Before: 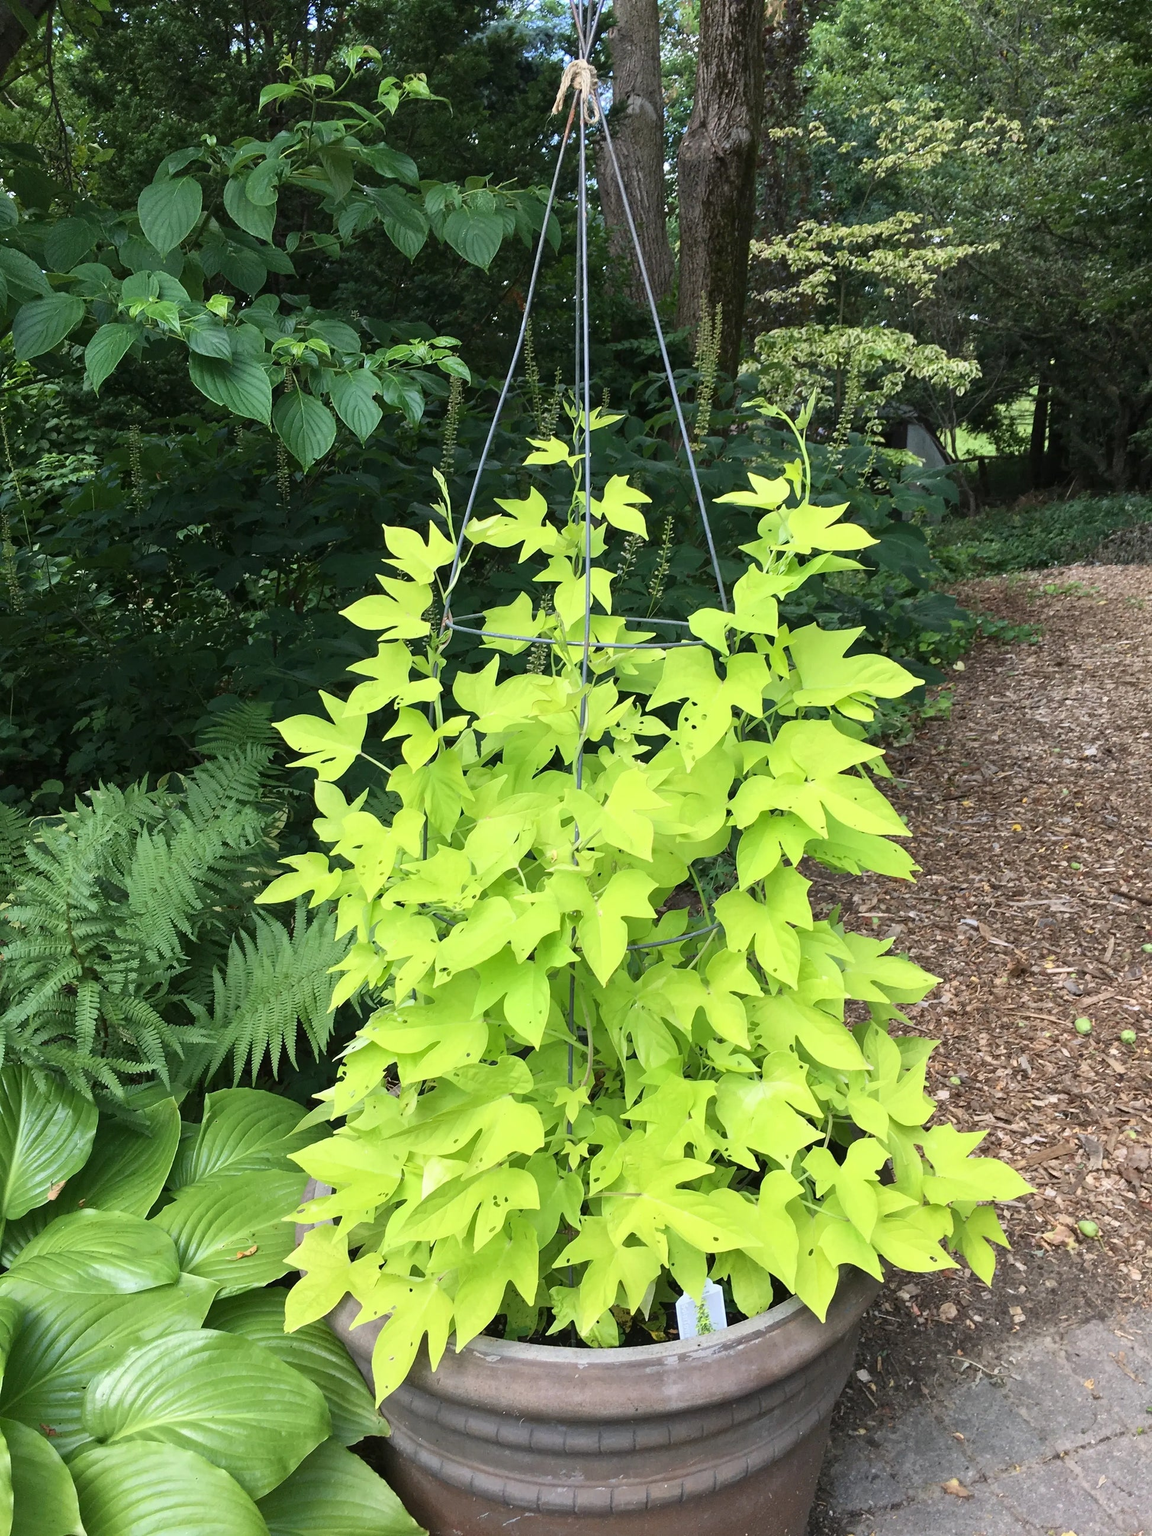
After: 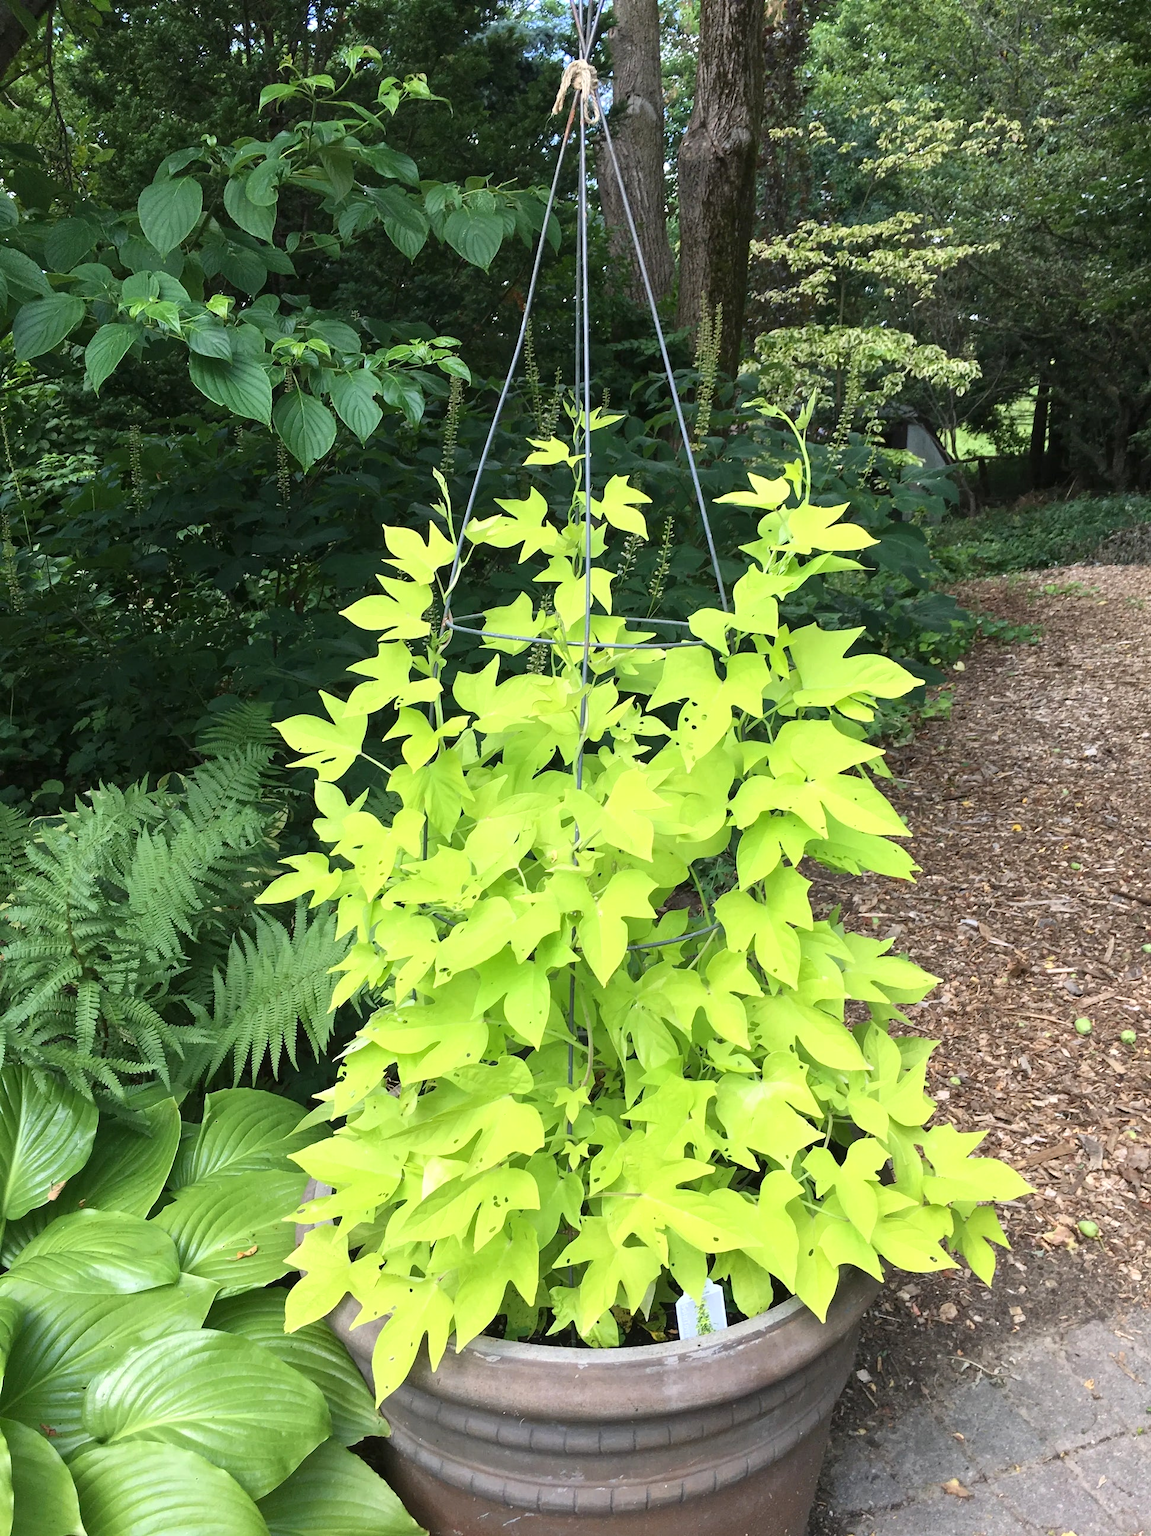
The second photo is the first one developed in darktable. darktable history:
tone equalizer: on, module defaults
exposure: exposure 0.2 EV, compensate highlight preservation false
